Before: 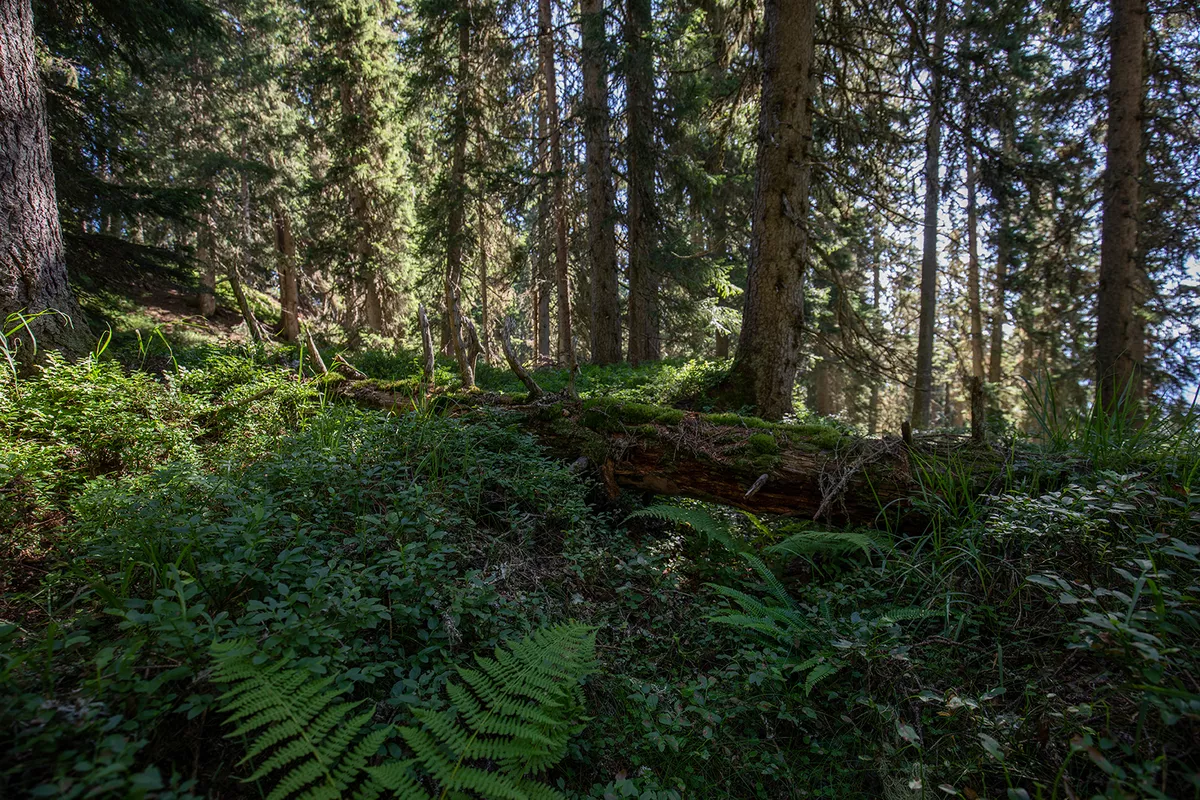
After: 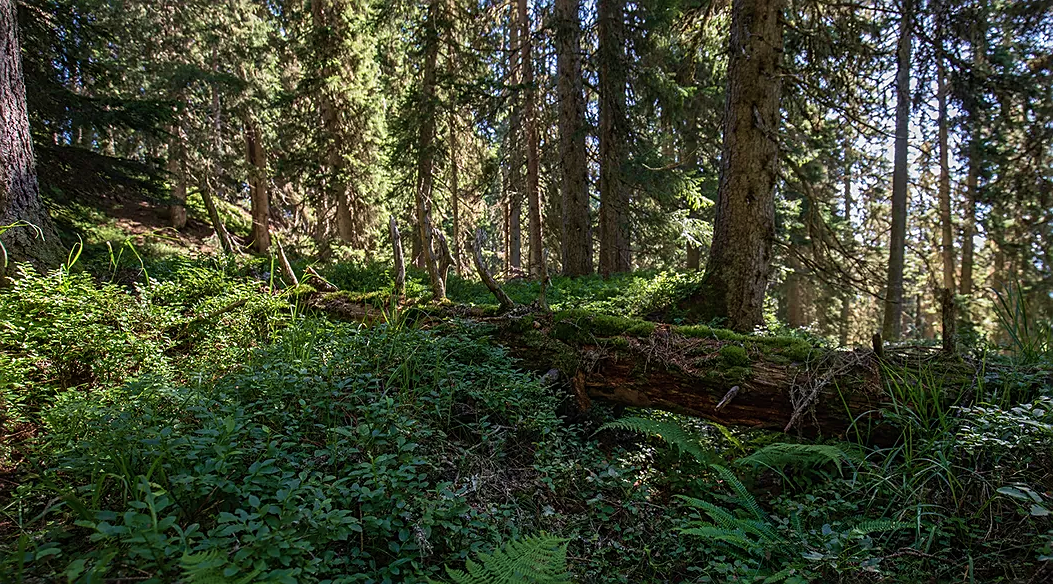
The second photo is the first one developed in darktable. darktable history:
local contrast: mode bilateral grid, contrast 99, coarseness 100, detail 92%, midtone range 0.2
sharpen: on, module defaults
velvia: strength 26.35%
crop and rotate: left 2.455%, top 11.07%, right 9.742%, bottom 15.815%
shadows and highlights: shadows 24.63, highlights -79.11, soften with gaussian
